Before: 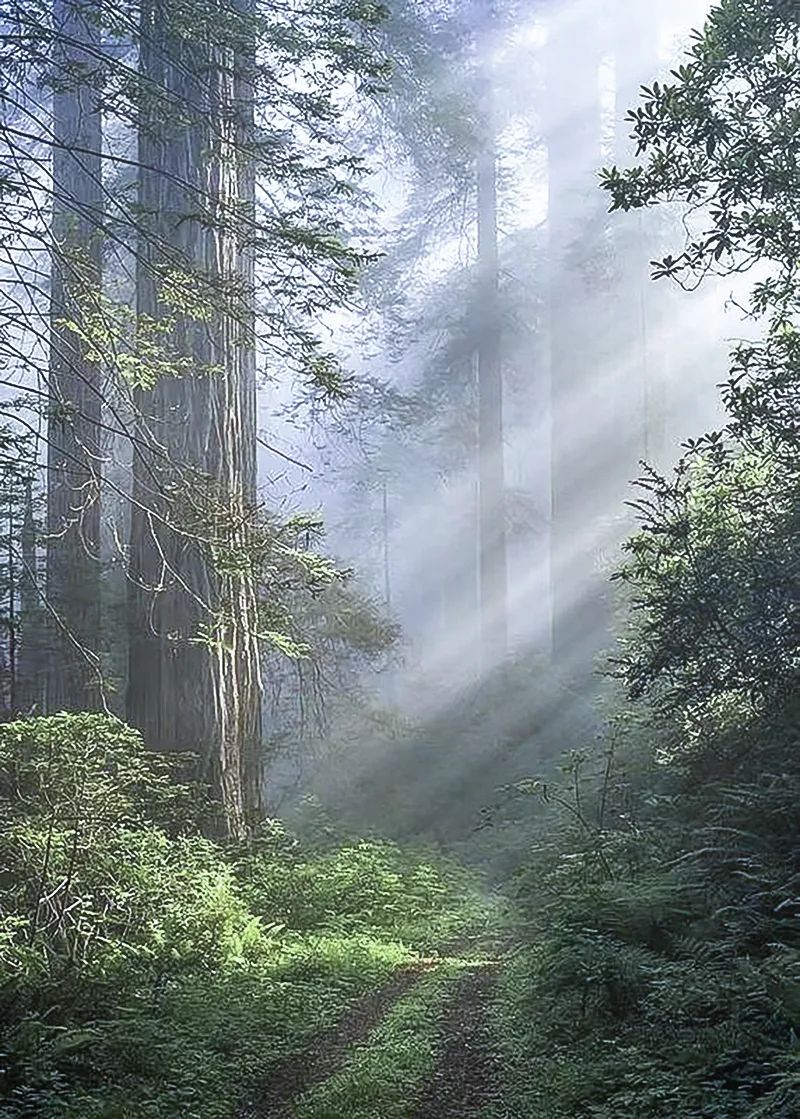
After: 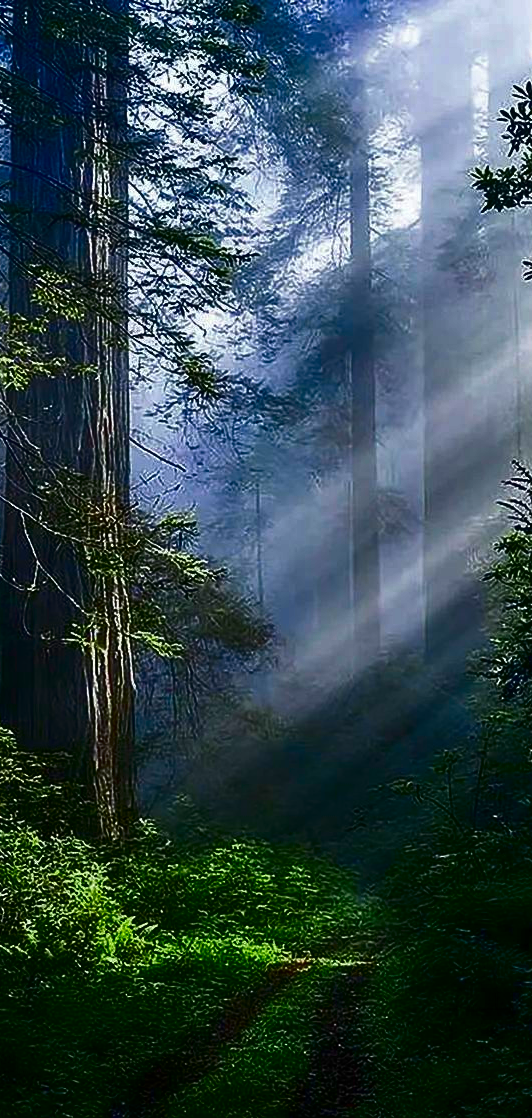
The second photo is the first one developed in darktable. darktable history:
crop and rotate: left 15.921%, right 17.552%
contrast brightness saturation: brightness -0.989, saturation 0.996
